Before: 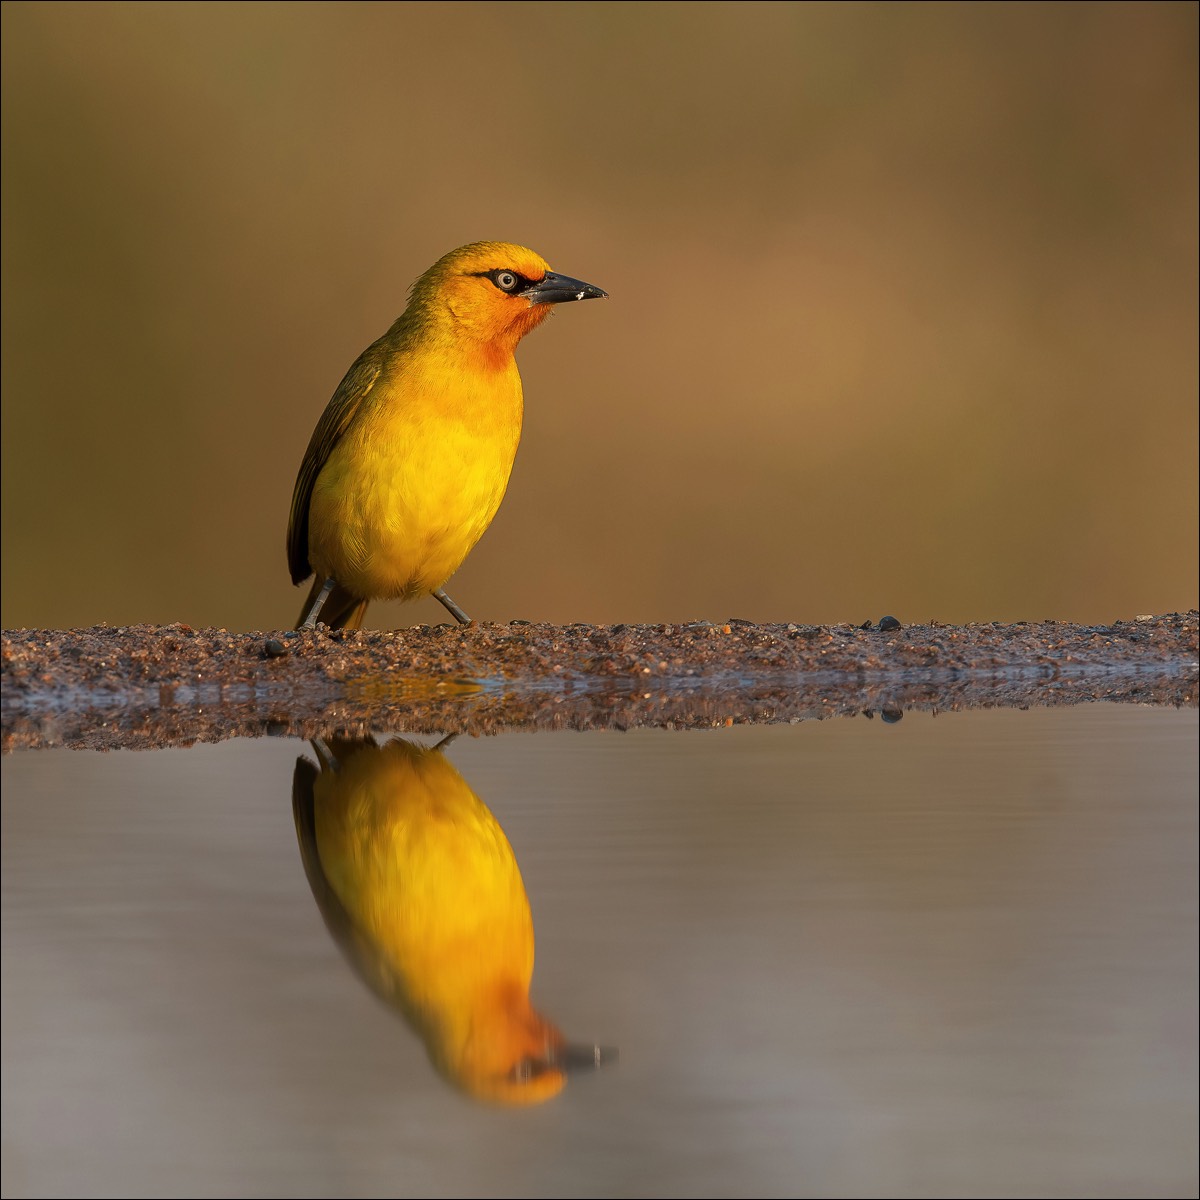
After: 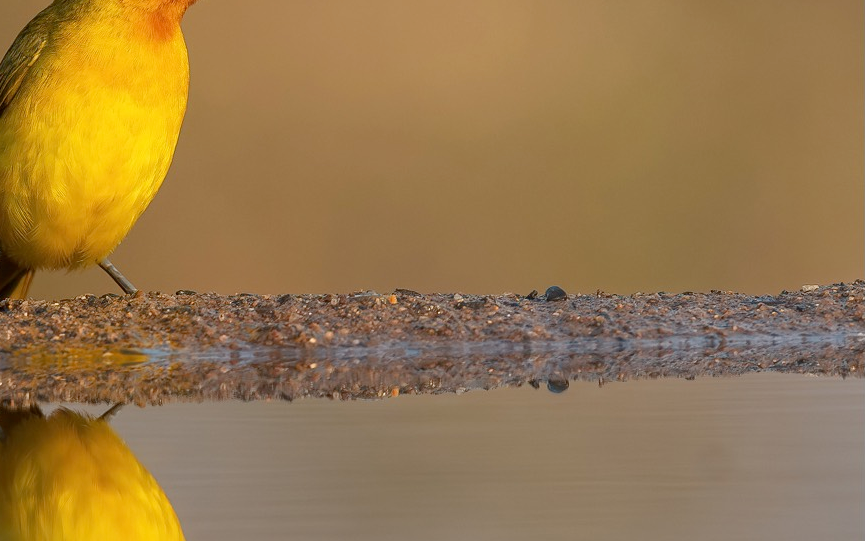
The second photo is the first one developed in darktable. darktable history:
crop and rotate: left 27.878%, top 27.539%, bottom 27.376%
